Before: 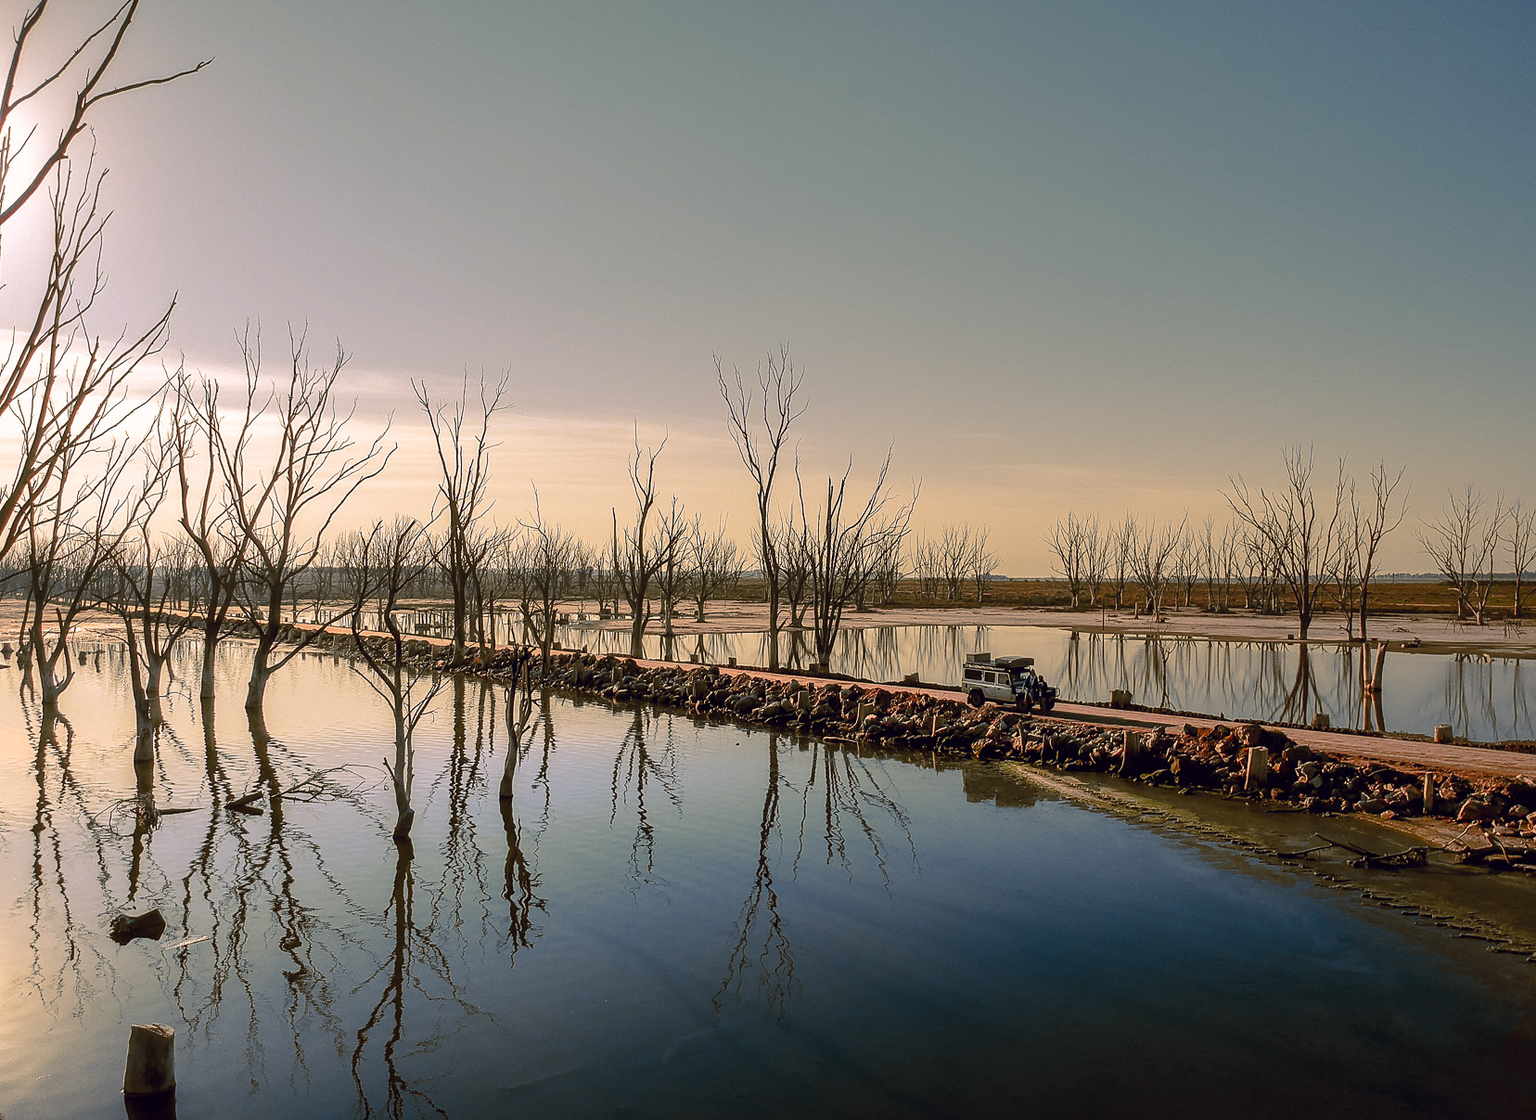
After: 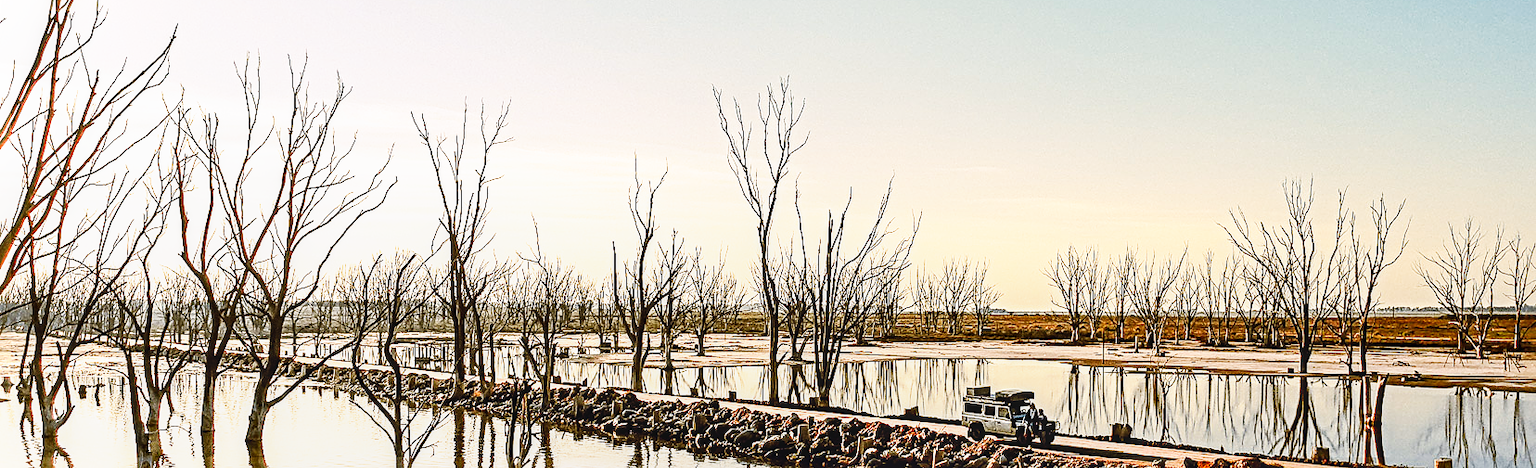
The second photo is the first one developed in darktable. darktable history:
contrast brightness saturation: contrast 0.14
sharpen: radius 4.883
crop and rotate: top 23.84%, bottom 34.294%
haze removal: compatibility mode true, adaptive false
exposure: exposure 0.3 EV, compensate highlight preservation false
local contrast: on, module defaults
base curve: curves: ch0 [(0, 0) (0.007, 0.004) (0.027, 0.03) (0.046, 0.07) (0.207, 0.54) (0.442, 0.872) (0.673, 0.972) (1, 1)], preserve colors none
